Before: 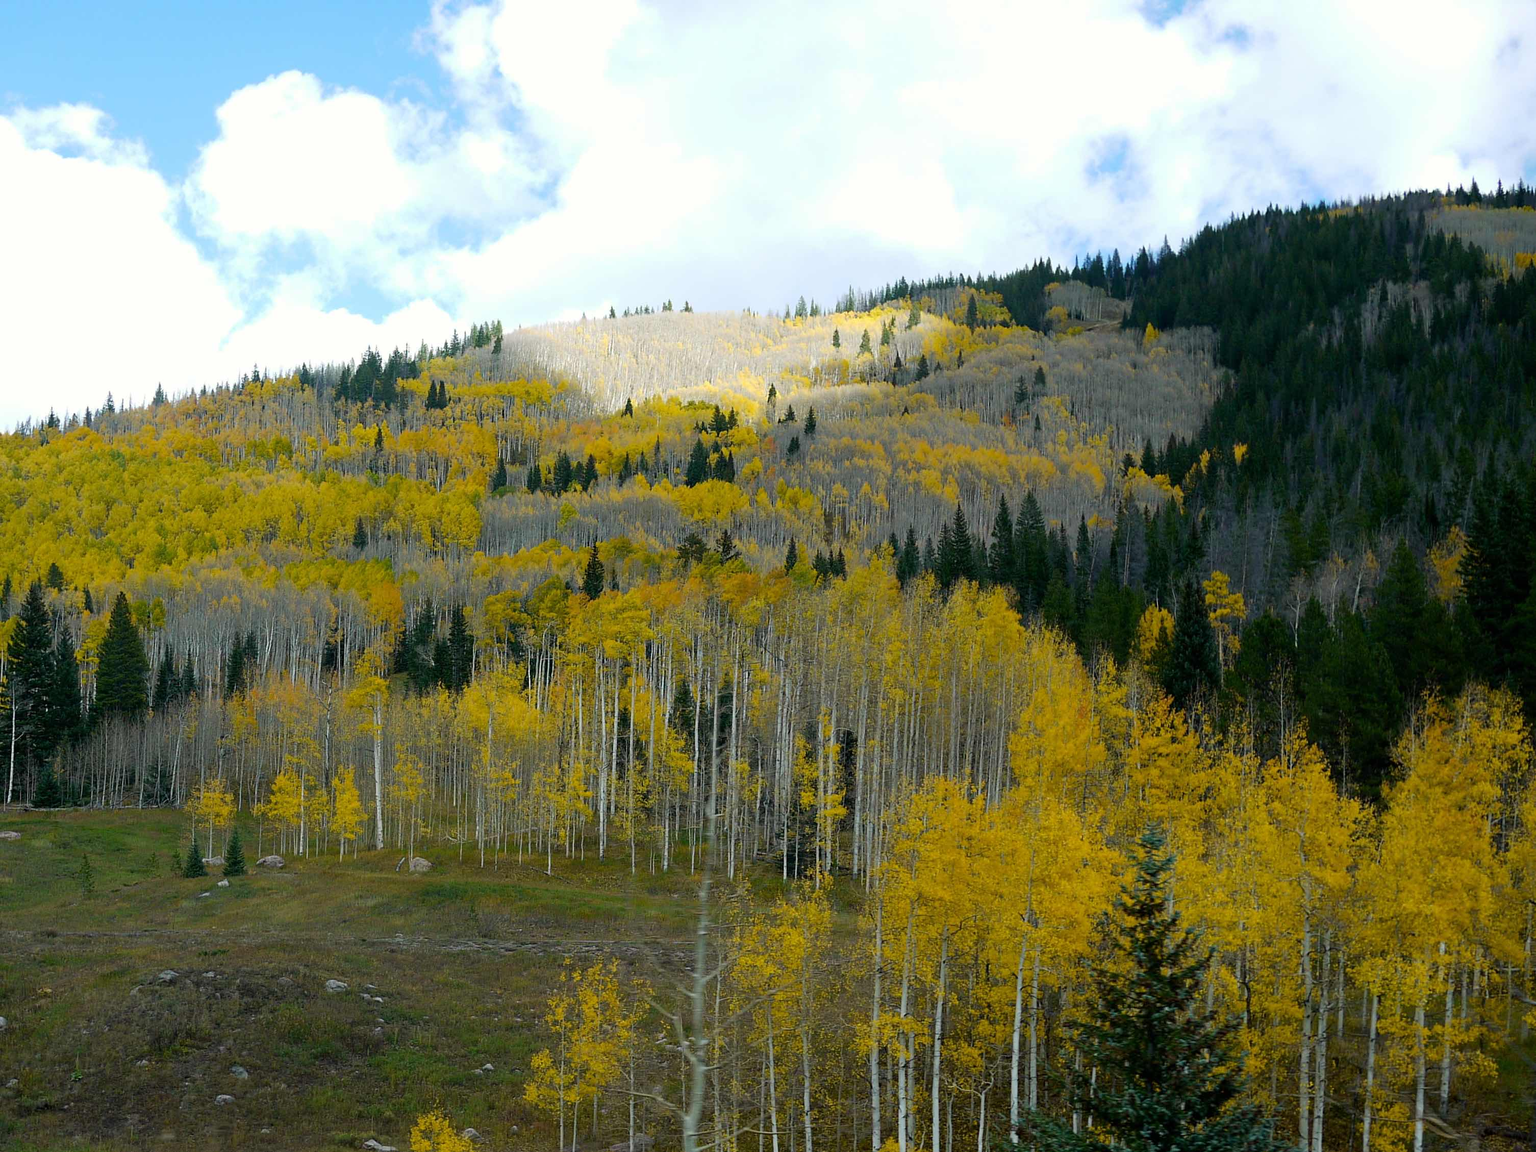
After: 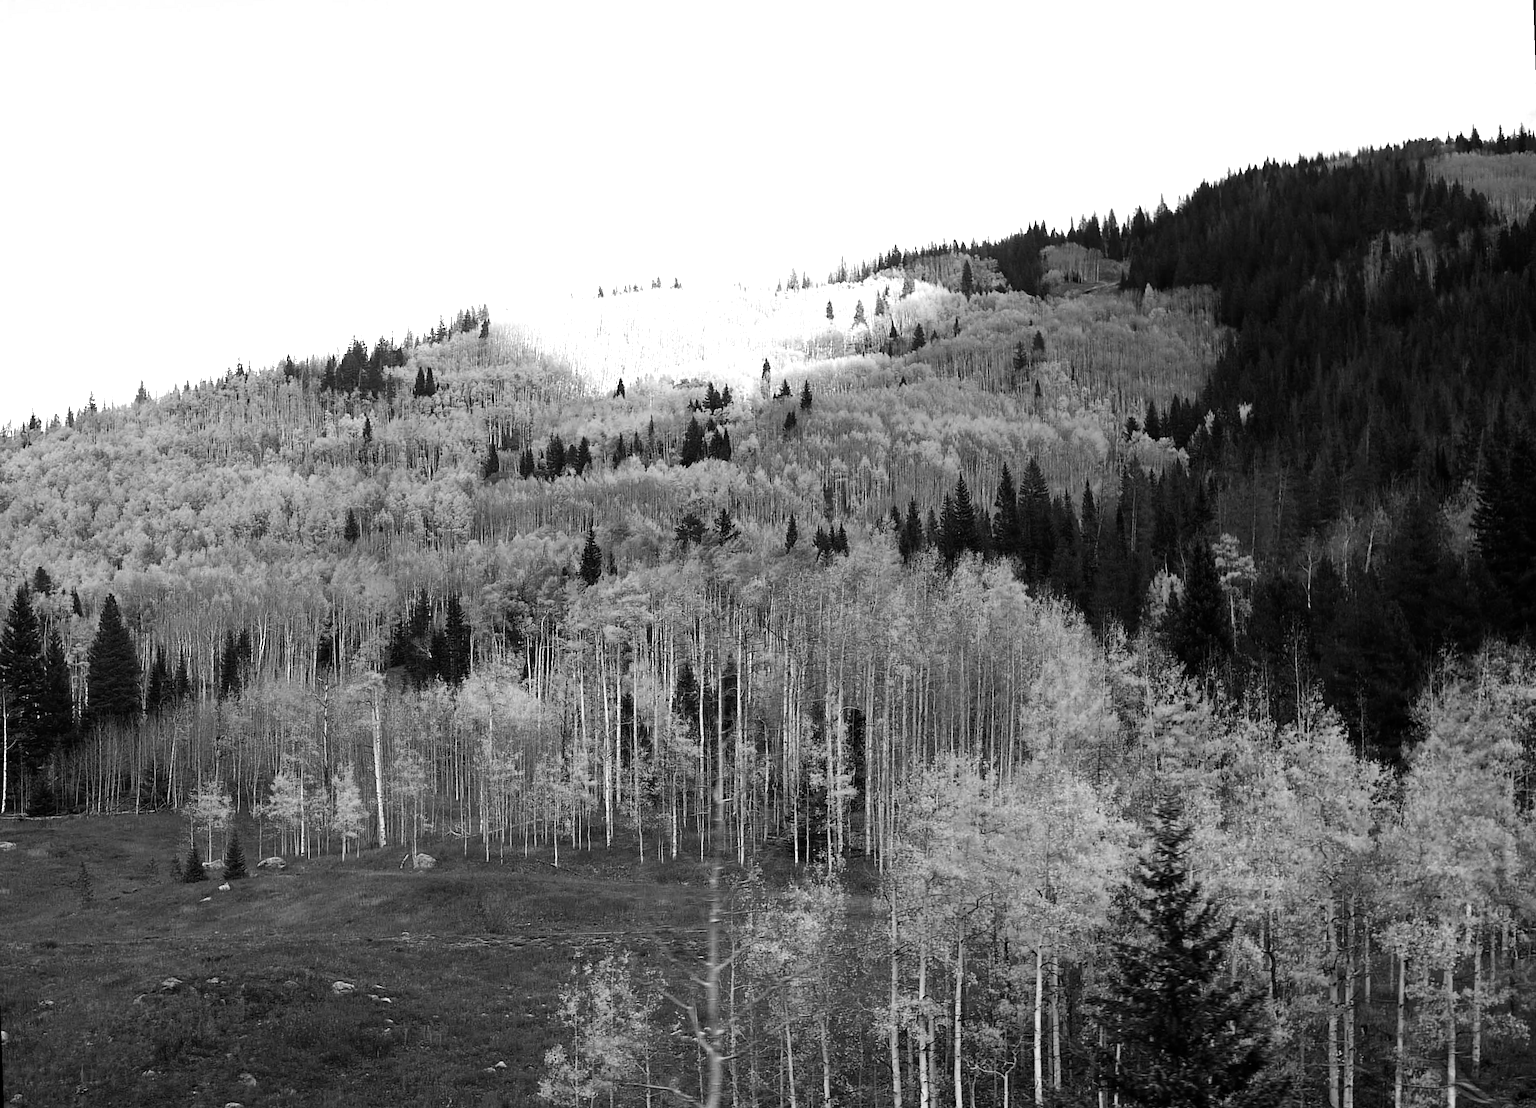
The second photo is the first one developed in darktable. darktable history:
tone equalizer: -8 EV -0.75 EV, -7 EV -0.7 EV, -6 EV -0.6 EV, -5 EV -0.4 EV, -3 EV 0.4 EV, -2 EV 0.6 EV, -1 EV 0.7 EV, +0 EV 0.75 EV, edges refinement/feathering 500, mask exposure compensation -1.57 EV, preserve details no
monochrome: a 32, b 64, size 2.3, highlights 1
rotate and perspective: rotation -2°, crop left 0.022, crop right 0.978, crop top 0.049, crop bottom 0.951
levels: levels [0, 0.474, 0.947]
